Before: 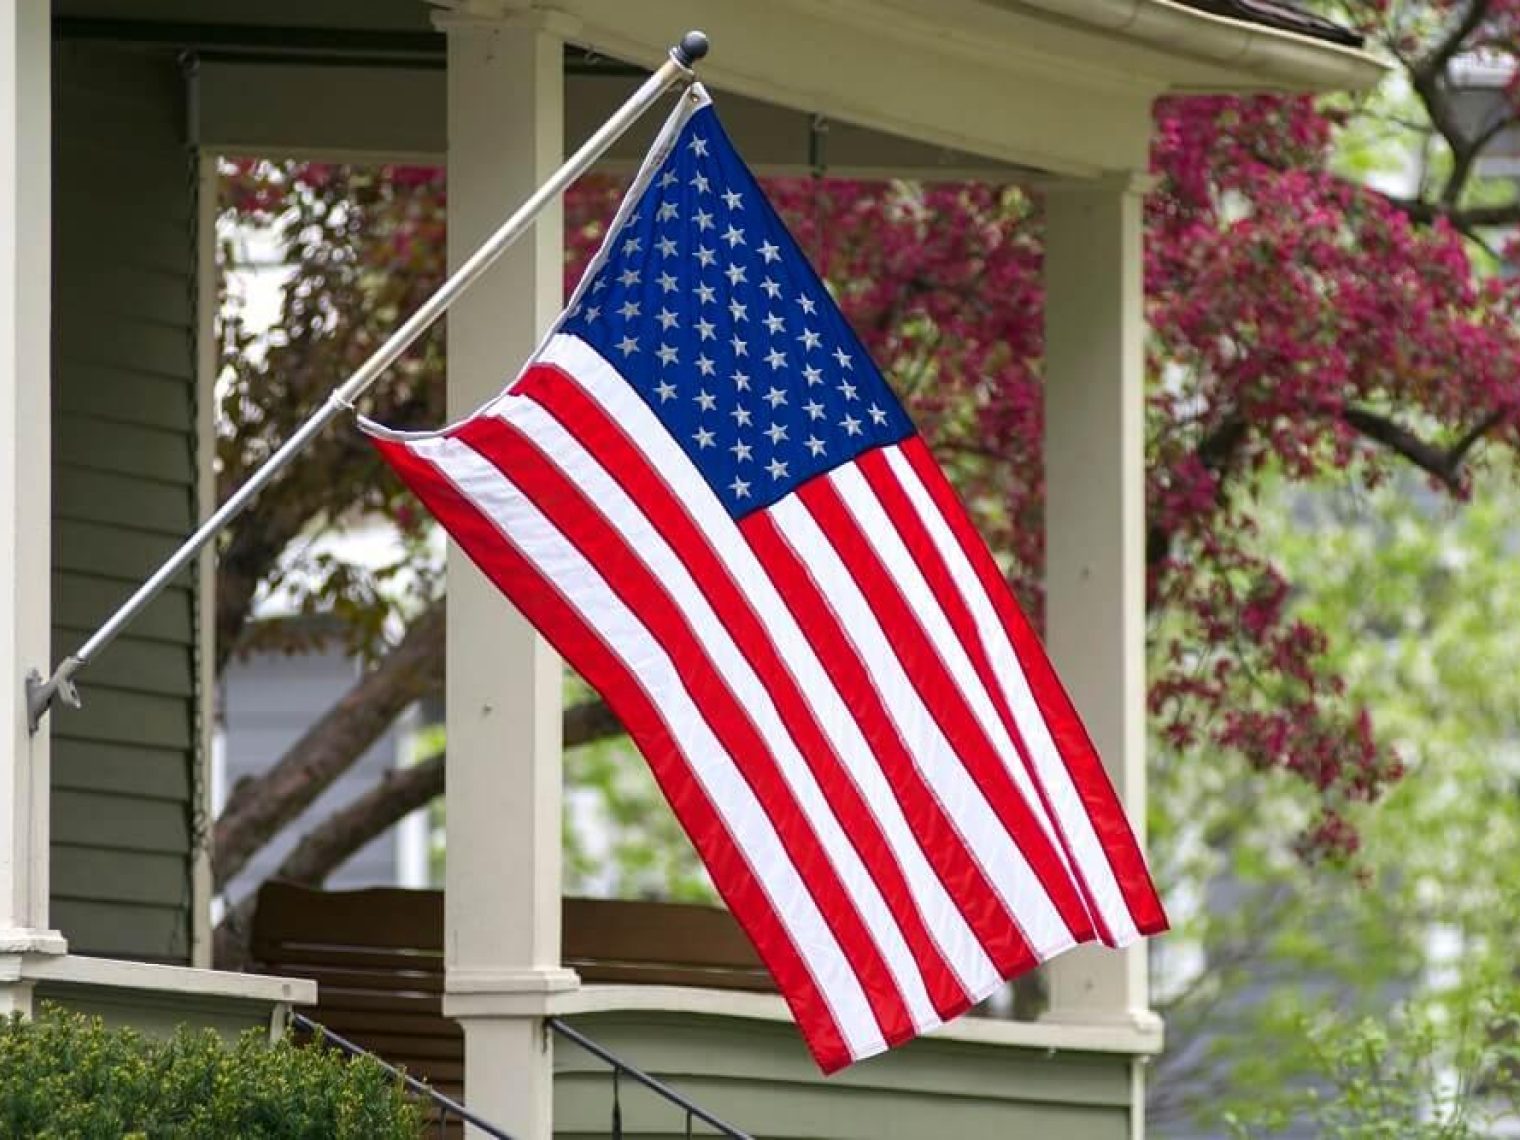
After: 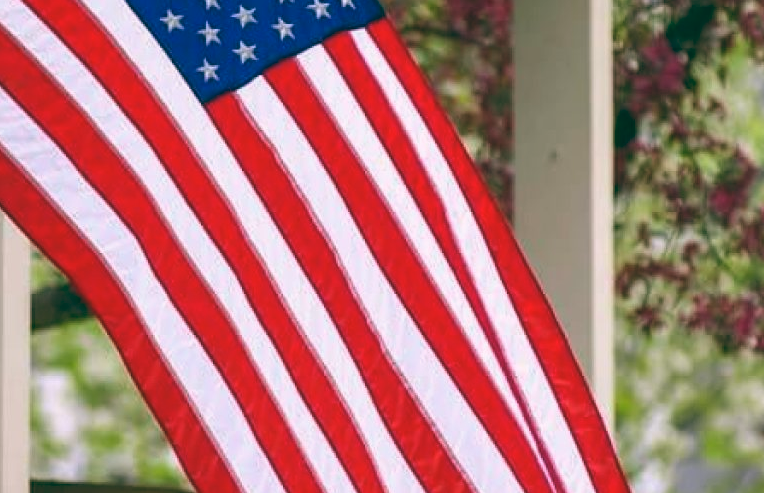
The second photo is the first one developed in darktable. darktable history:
white balance: red 1.066, blue 1.119
shadows and highlights: shadows 25, highlights -25
crop: left 35.03%, top 36.625%, right 14.663%, bottom 20.057%
color balance: lift [1.005, 0.99, 1.007, 1.01], gamma [1, 1.034, 1.032, 0.966], gain [0.873, 1.055, 1.067, 0.933]
